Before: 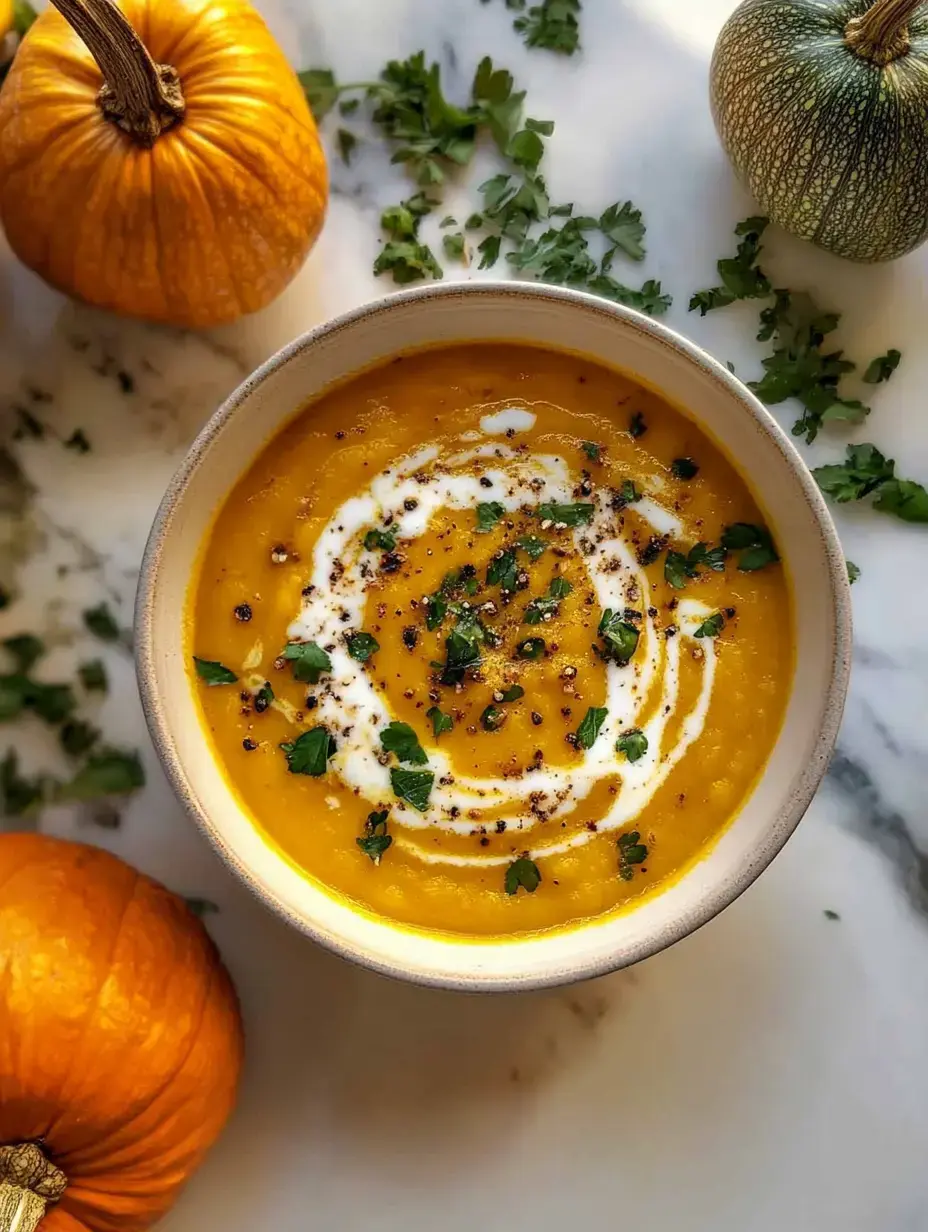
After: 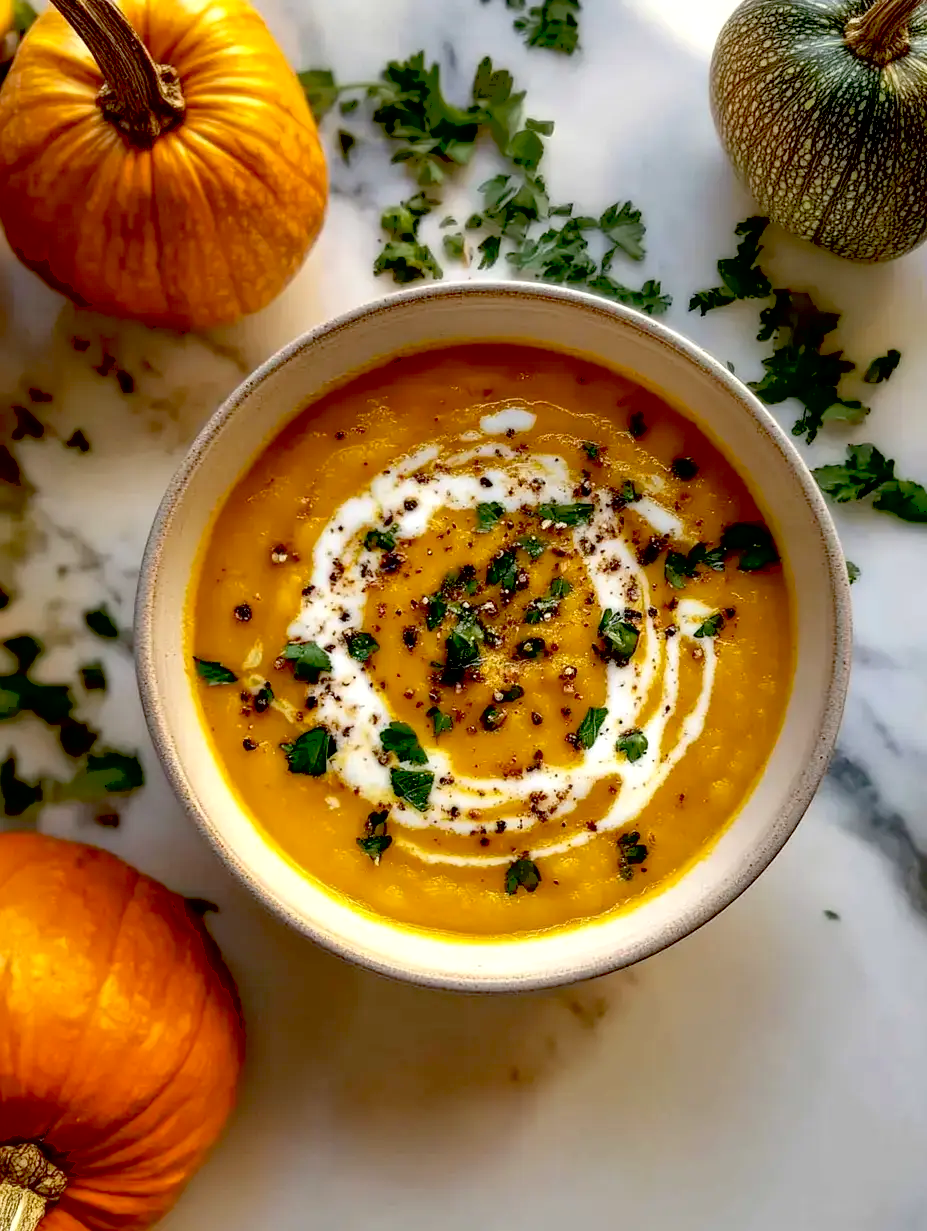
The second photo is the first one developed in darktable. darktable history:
exposure: black level correction 0.025, exposure 0.182 EV, compensate highlight preservation false
contrast brightness saturation: contrast 0.01, saturation -0.05
rgb curve: curves: ch0 [(0, 0) (0.093, 0.159) (0.241, 0.265) (0.414, 0.42) (1, 1)], compensate middle gray true, preserve colors basic power
